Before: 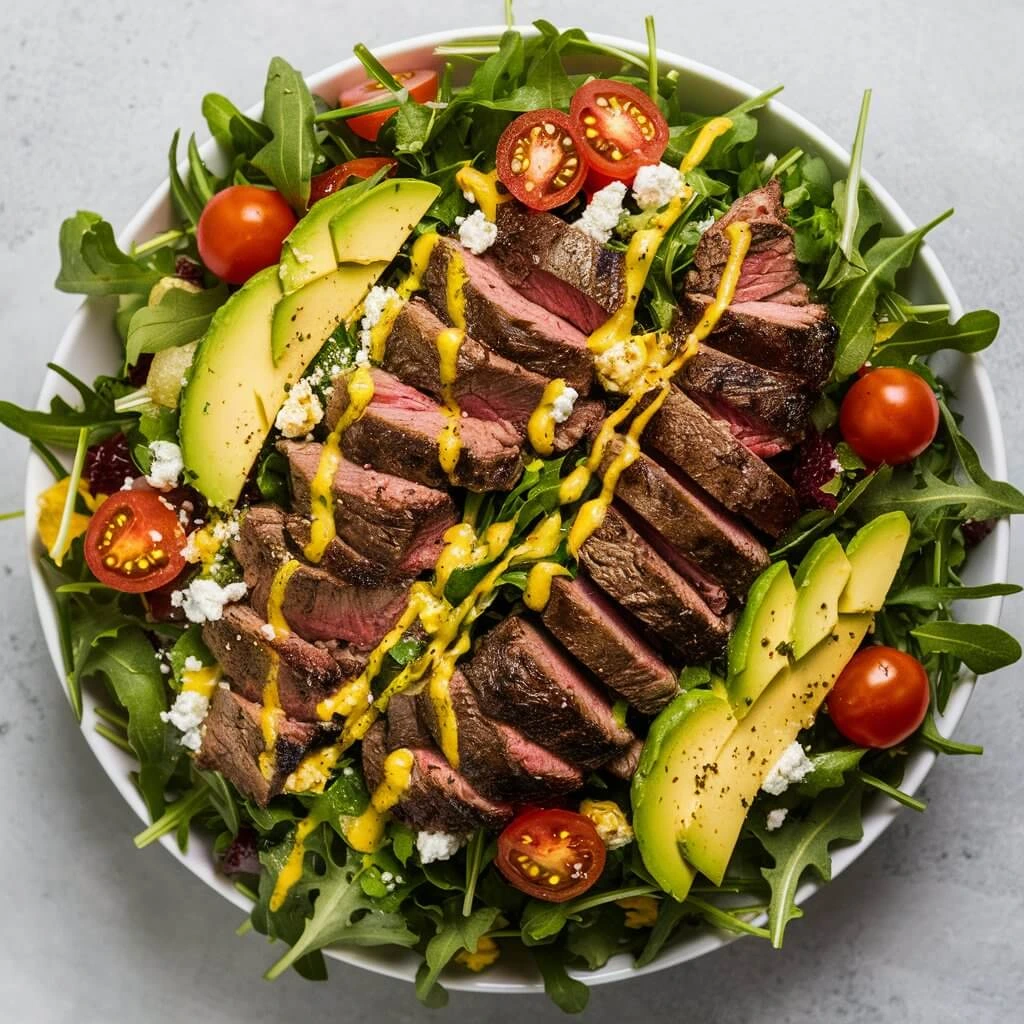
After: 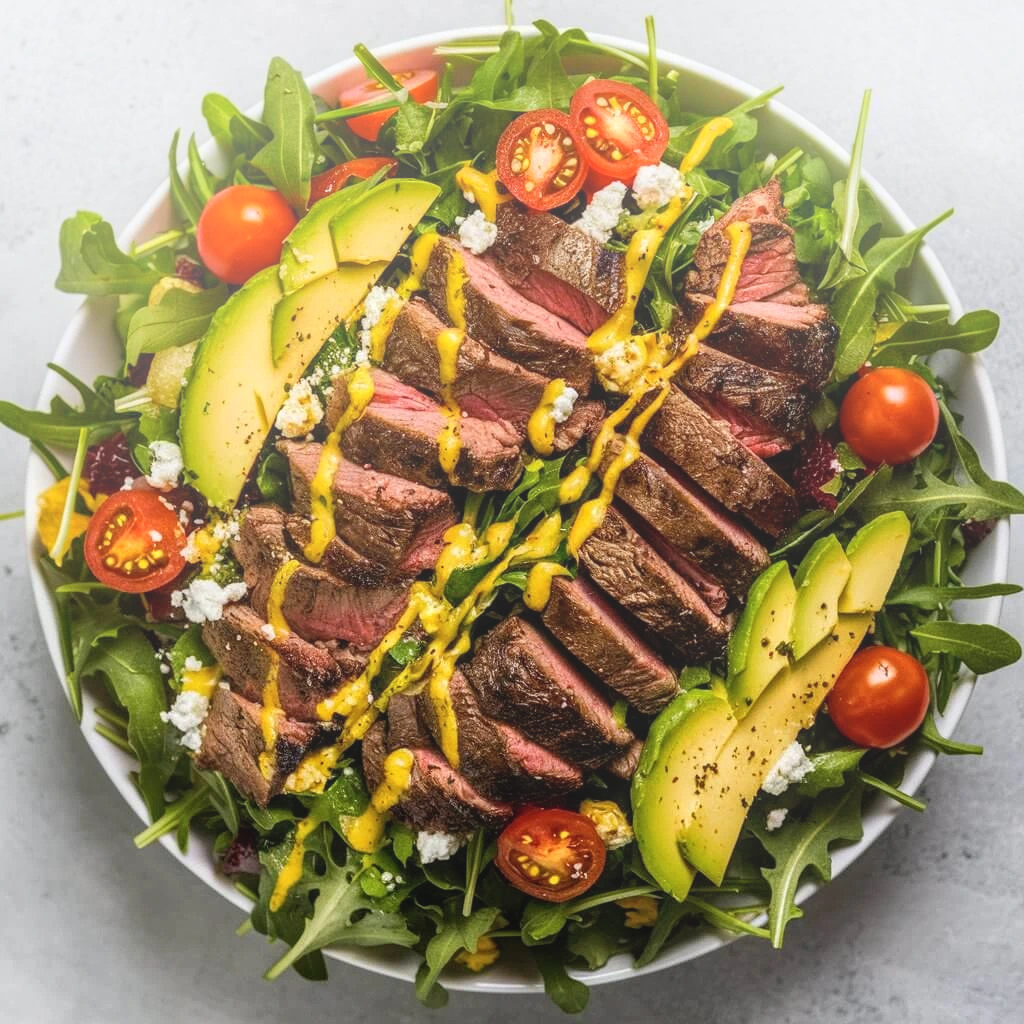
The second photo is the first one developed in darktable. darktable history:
local contrast: on, module defaults
bloom: size 40%
